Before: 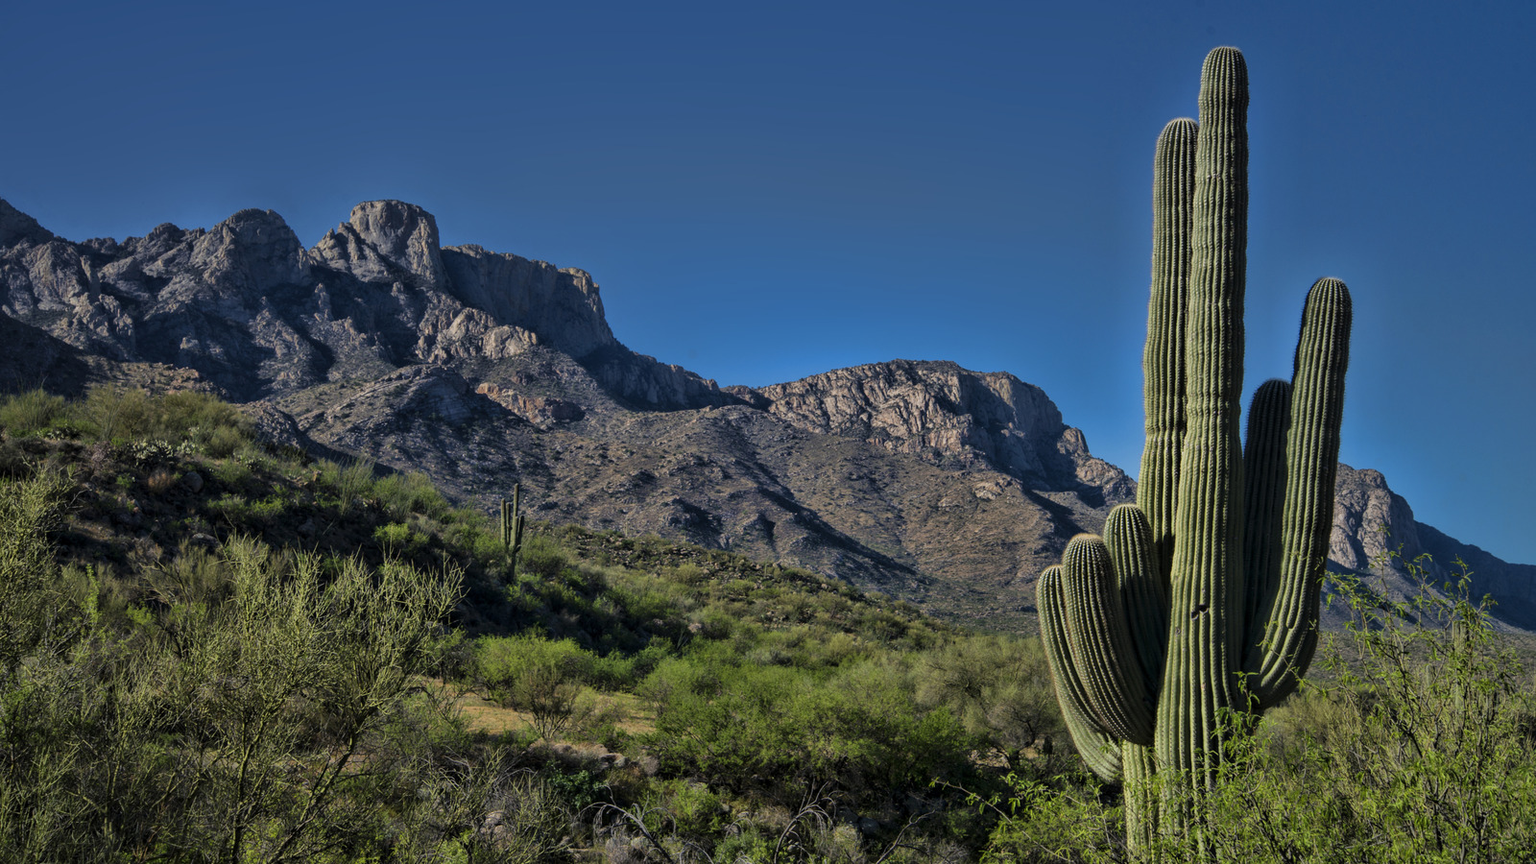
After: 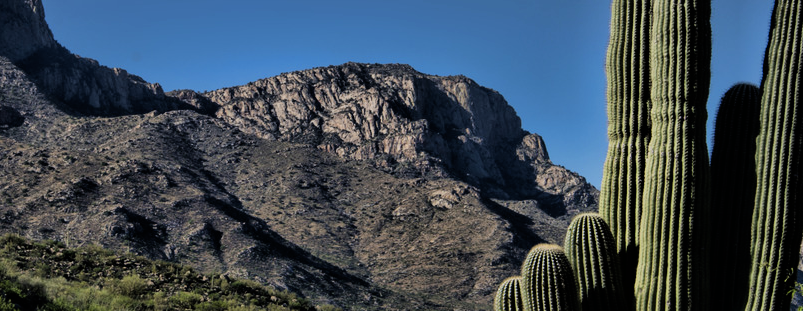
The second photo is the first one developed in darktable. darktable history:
filmic rgb: hardness 4.17, contrast 1.364, color science v6 (2022)
crop: left 36.607%, top 34.735%, right 13.146%, bottom 30.611%
